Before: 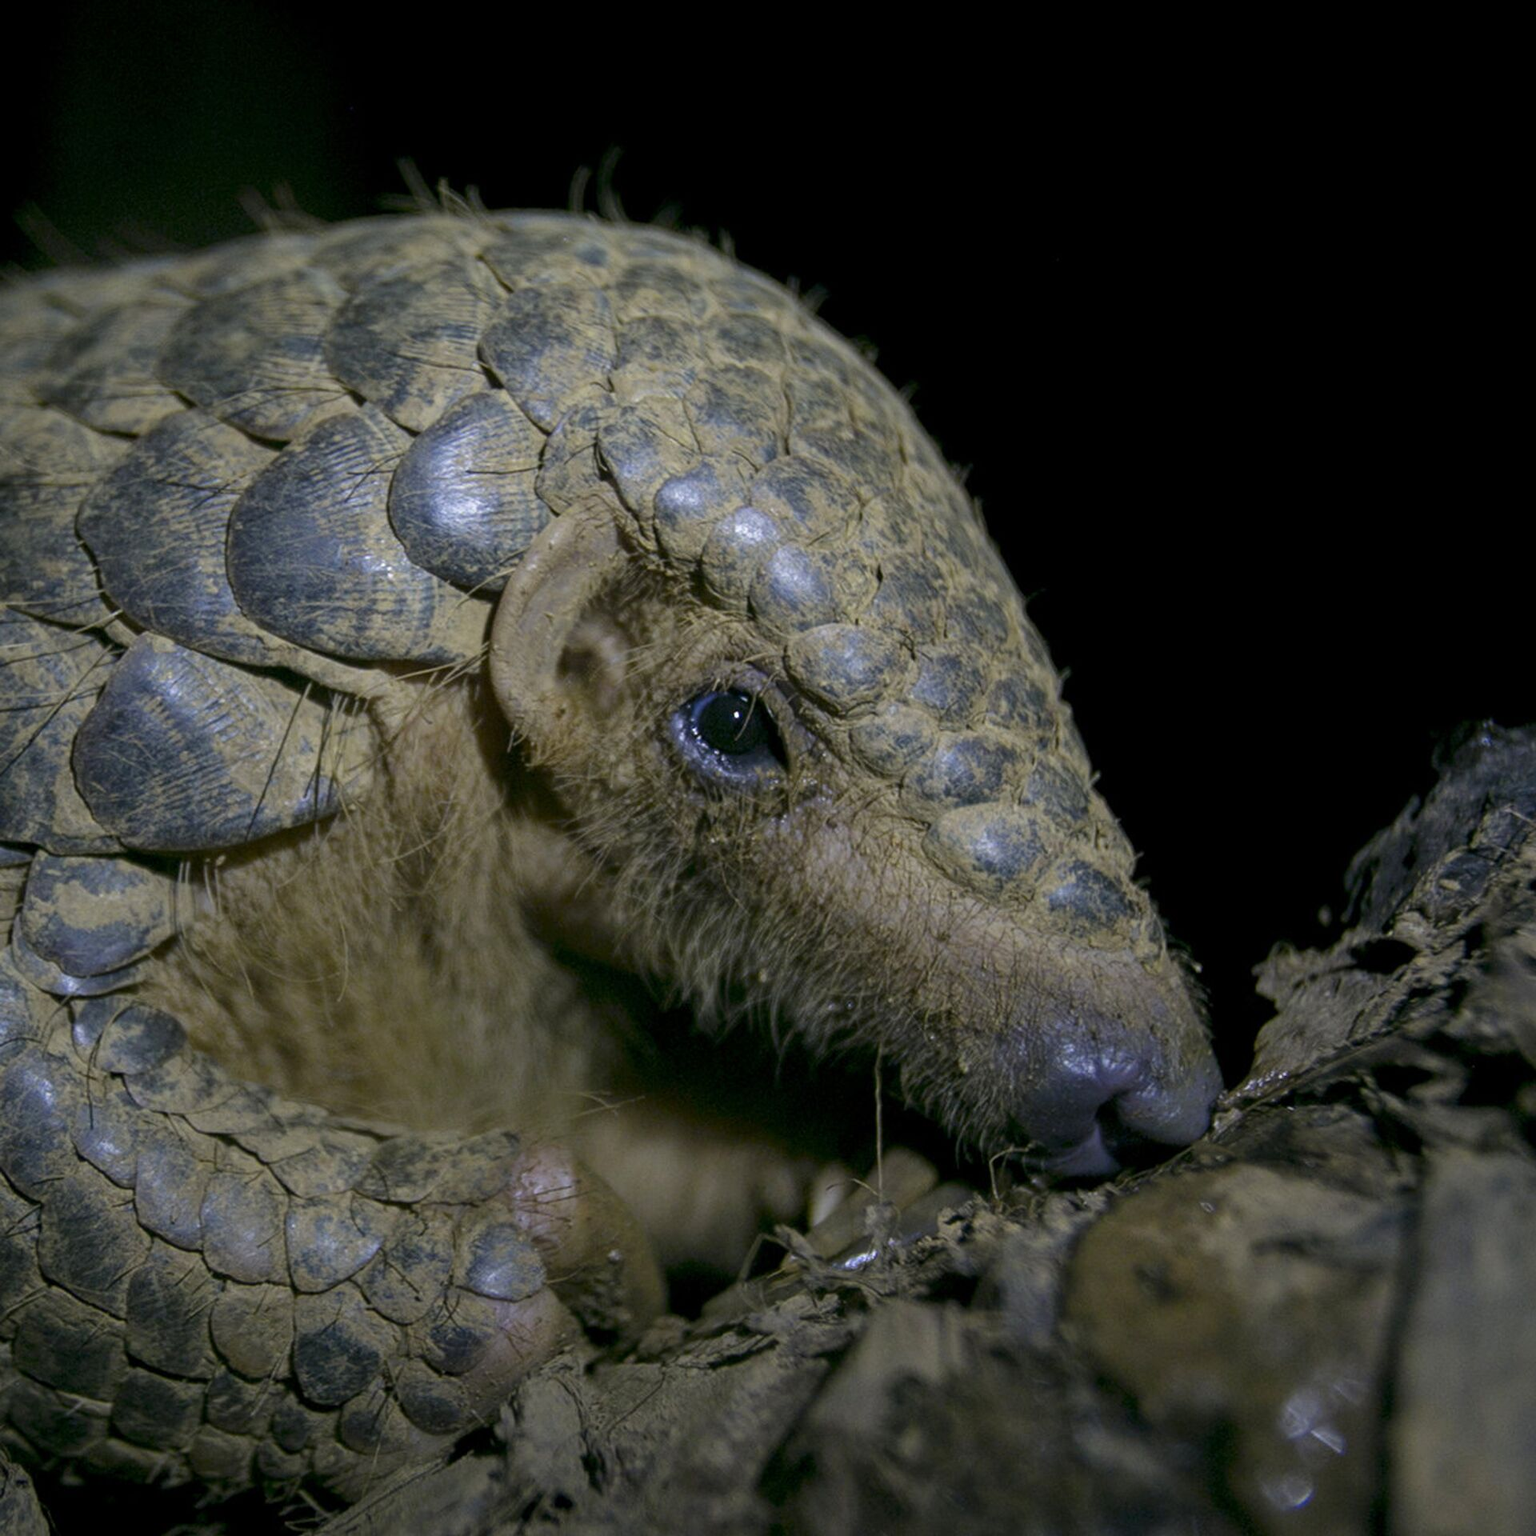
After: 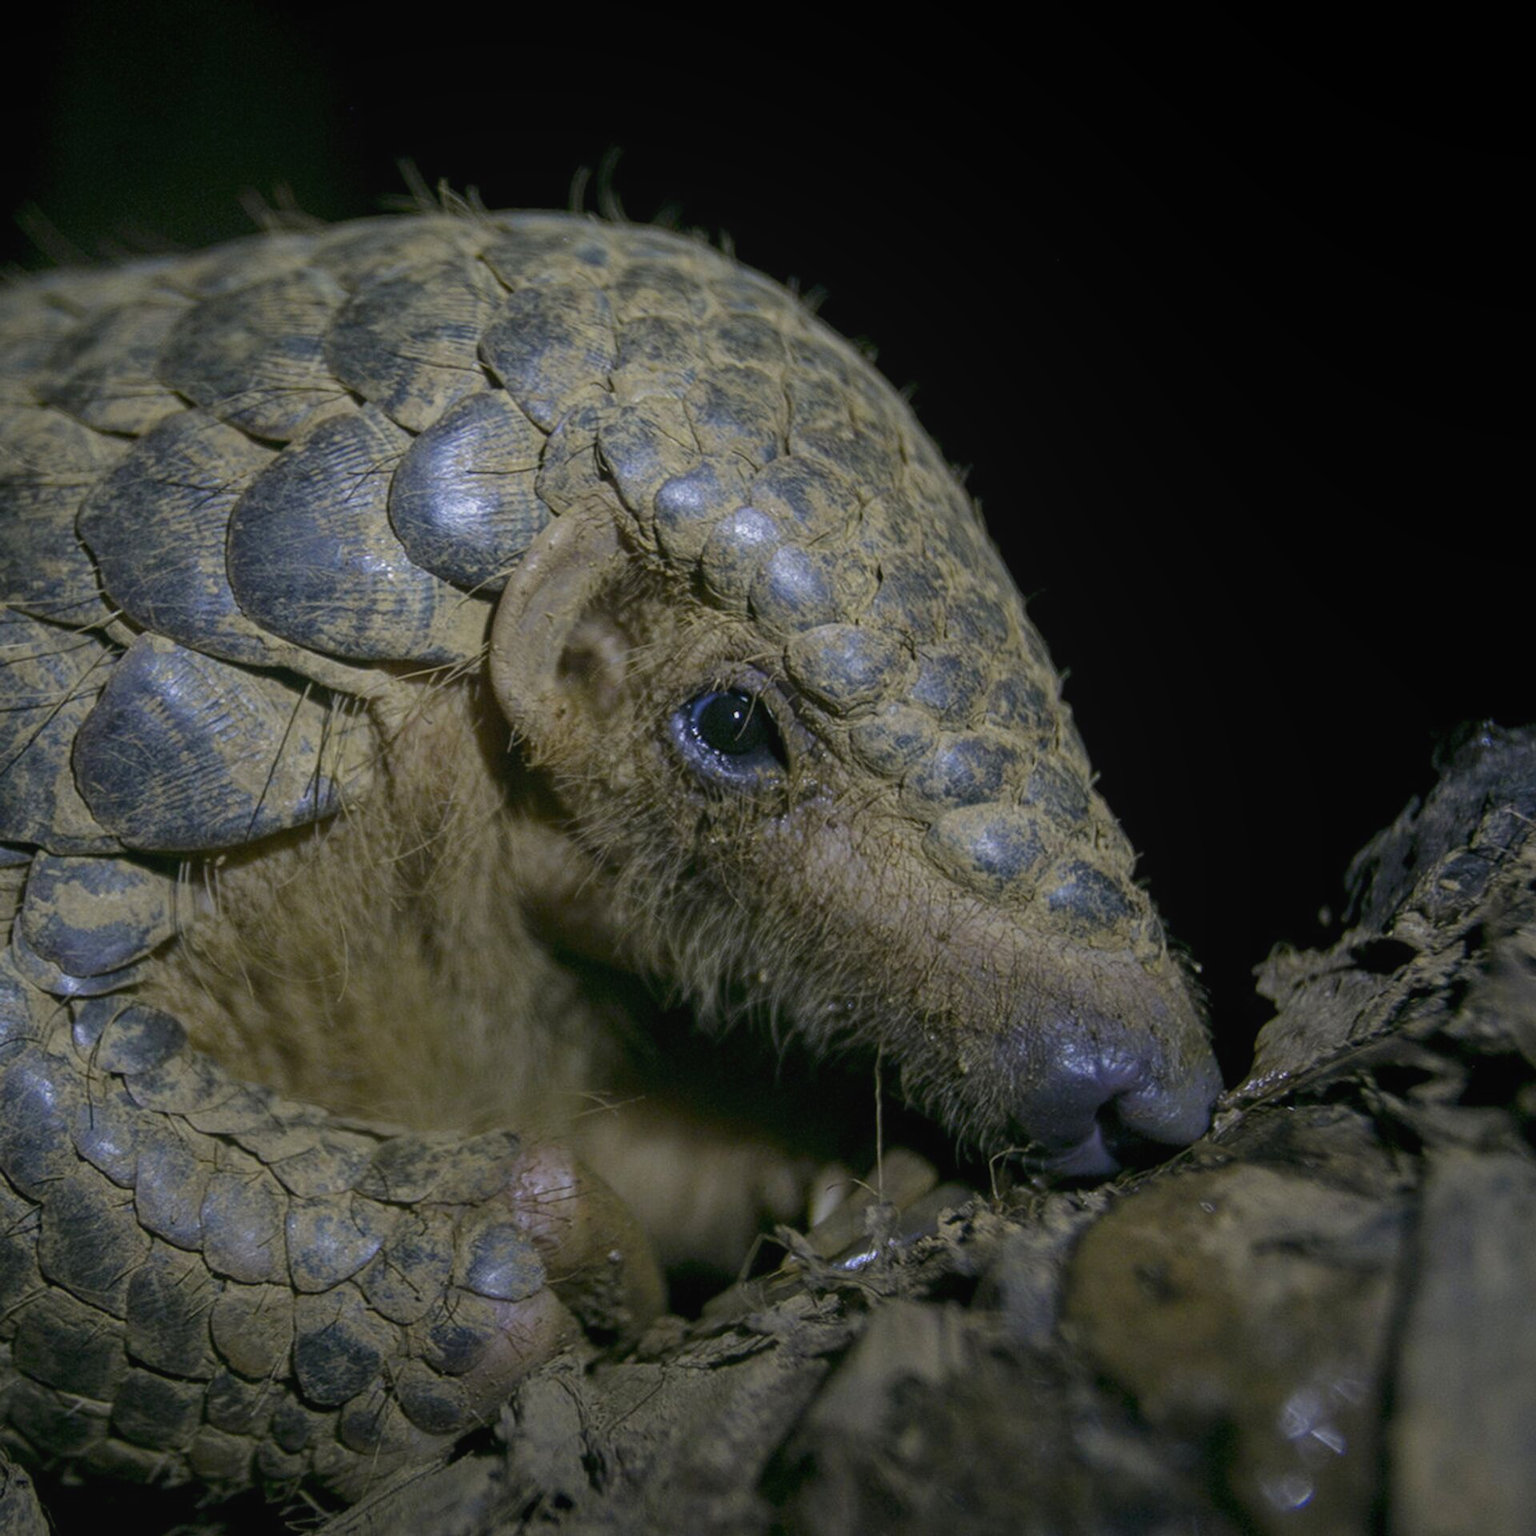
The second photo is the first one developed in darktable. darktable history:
local contrast: highlights 46%, shadows 3%, detail 101%
